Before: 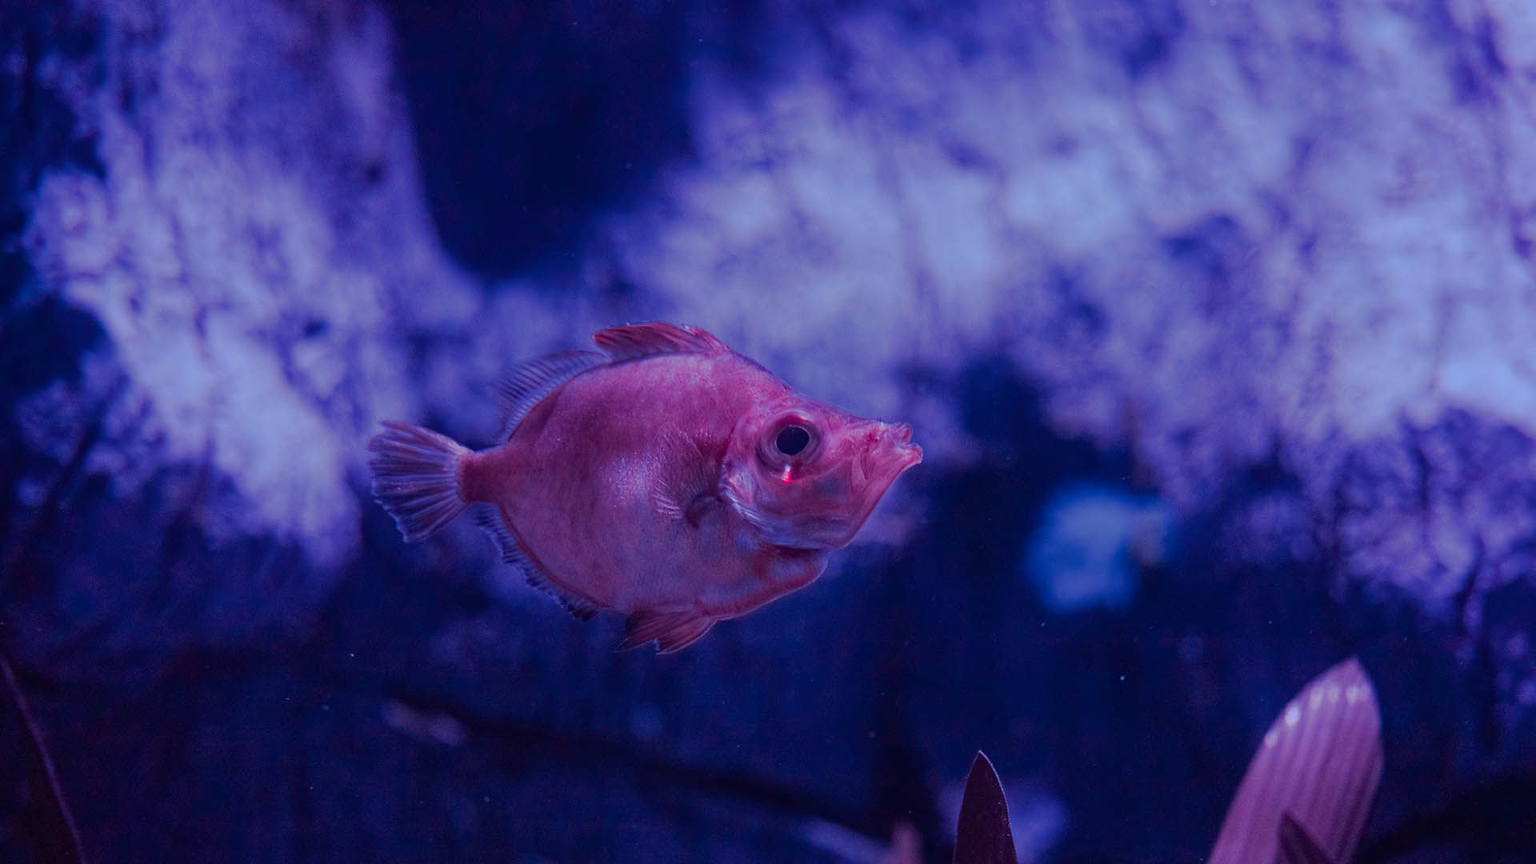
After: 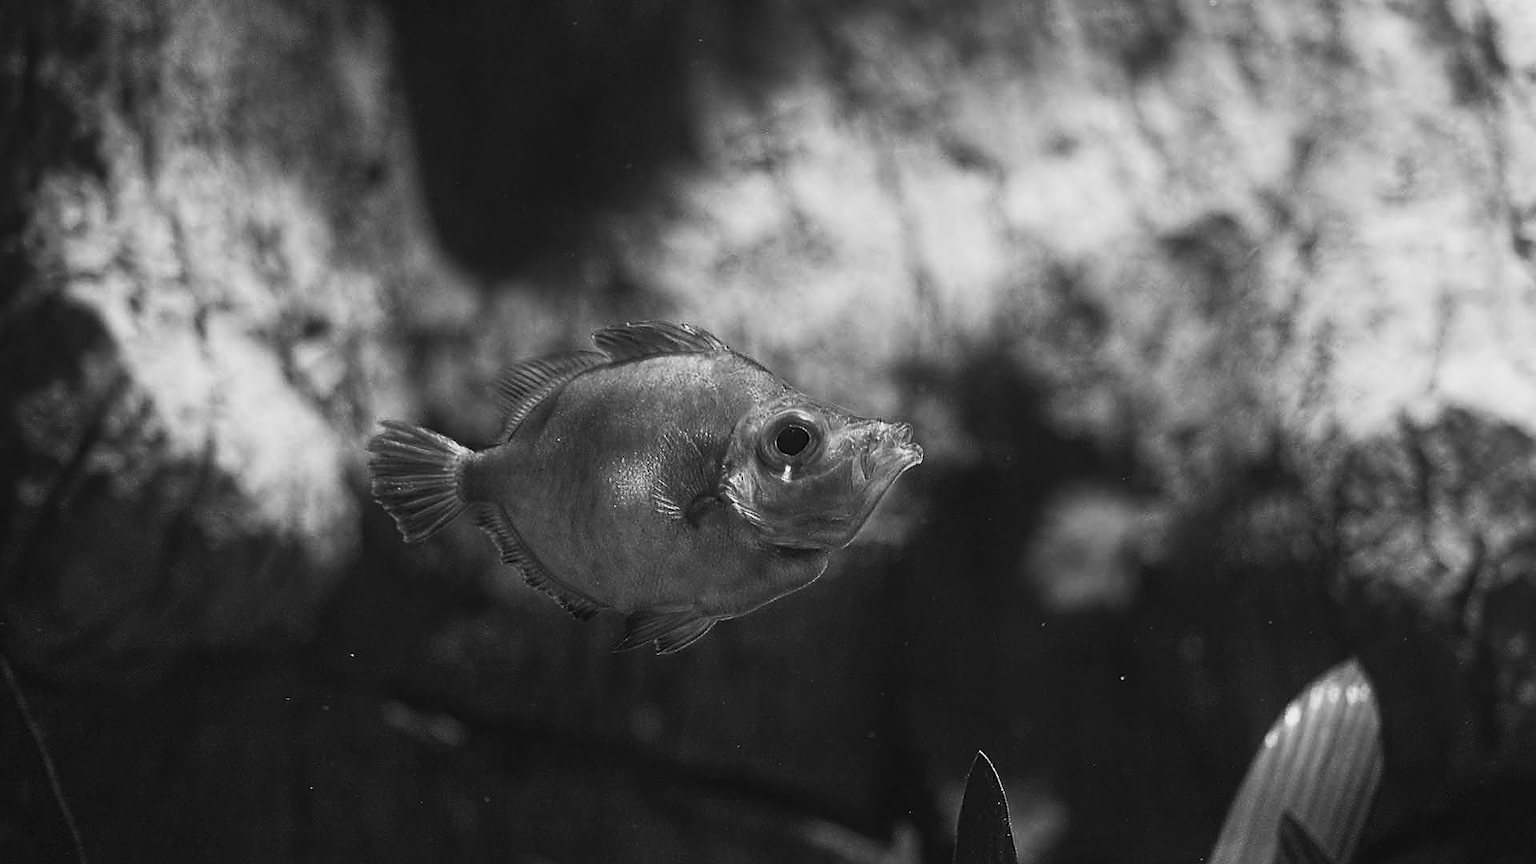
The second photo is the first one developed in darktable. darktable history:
contrast brightness saturation: contrast 0.53, brightness 0.47, saturation -1
sharpen: radius 1.4, amount 1.25, threshold 0.7
